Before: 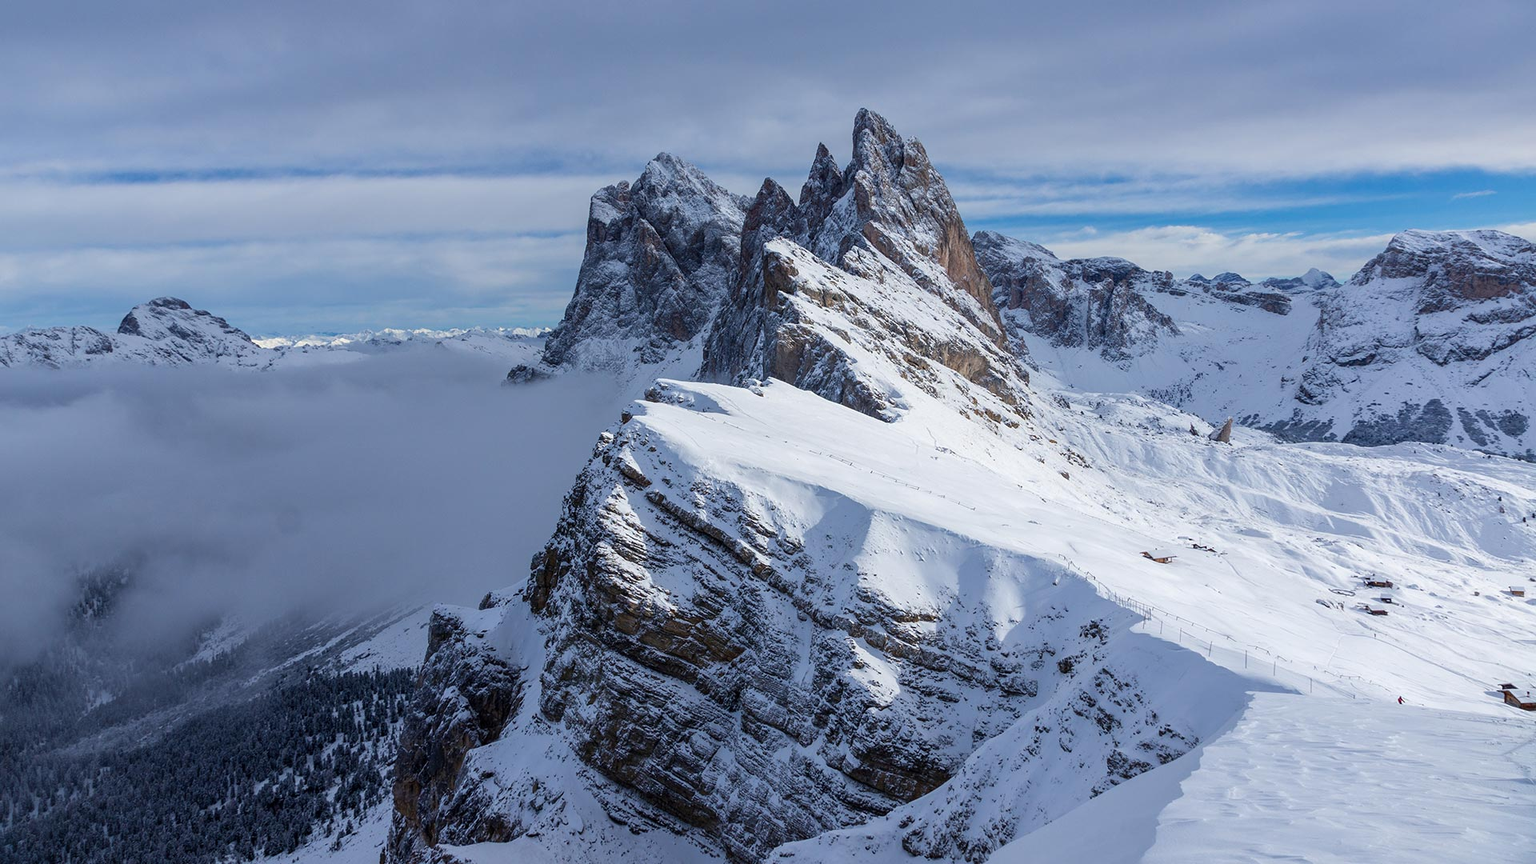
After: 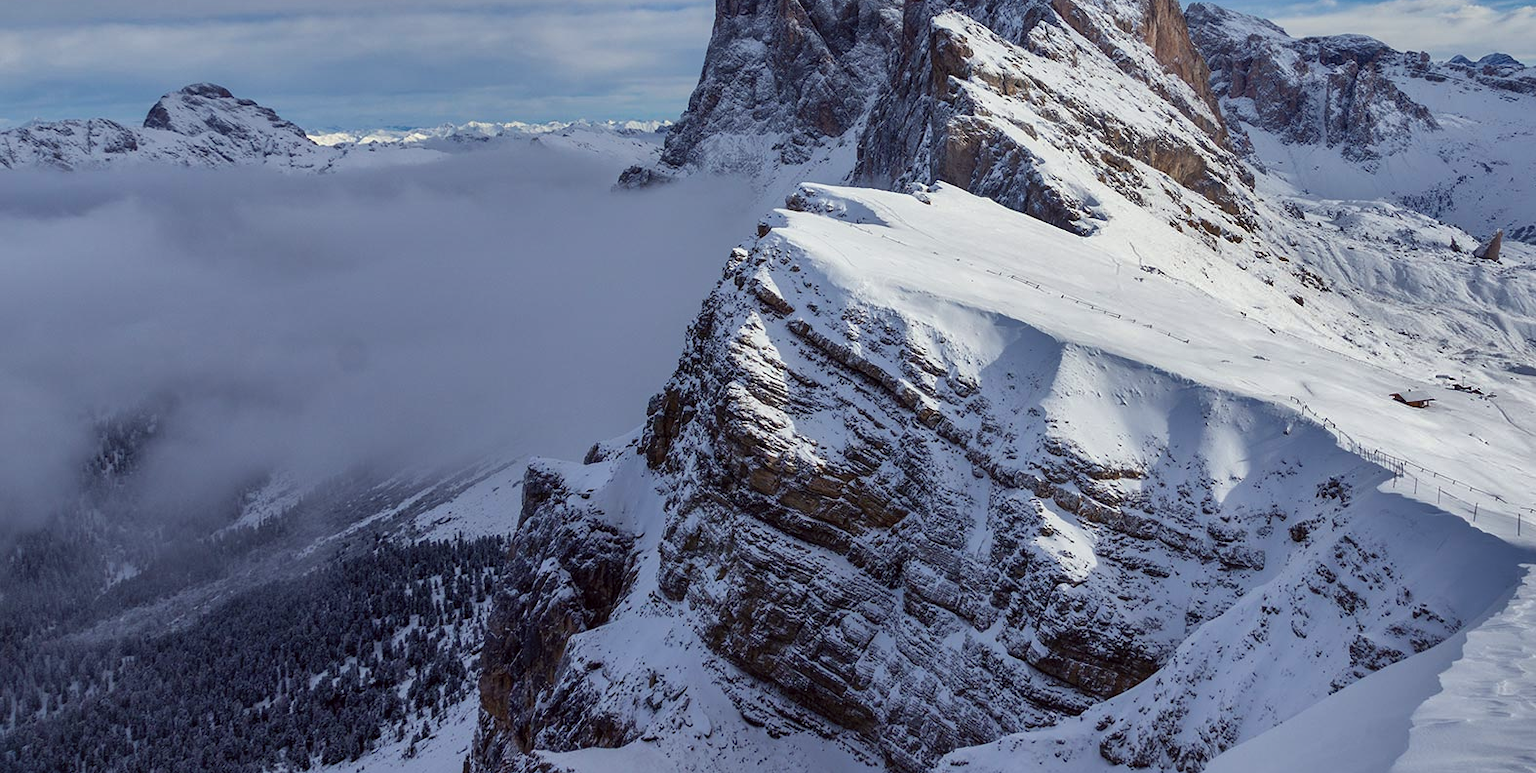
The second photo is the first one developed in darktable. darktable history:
shadows and highlights: shadows 24.24, highlights -78.79, soften with gaussian
color correction: highlights a* -1.03, highlights b* 4.48, shadows a* 3.56
crop: top 26.571%, right 17.94%
